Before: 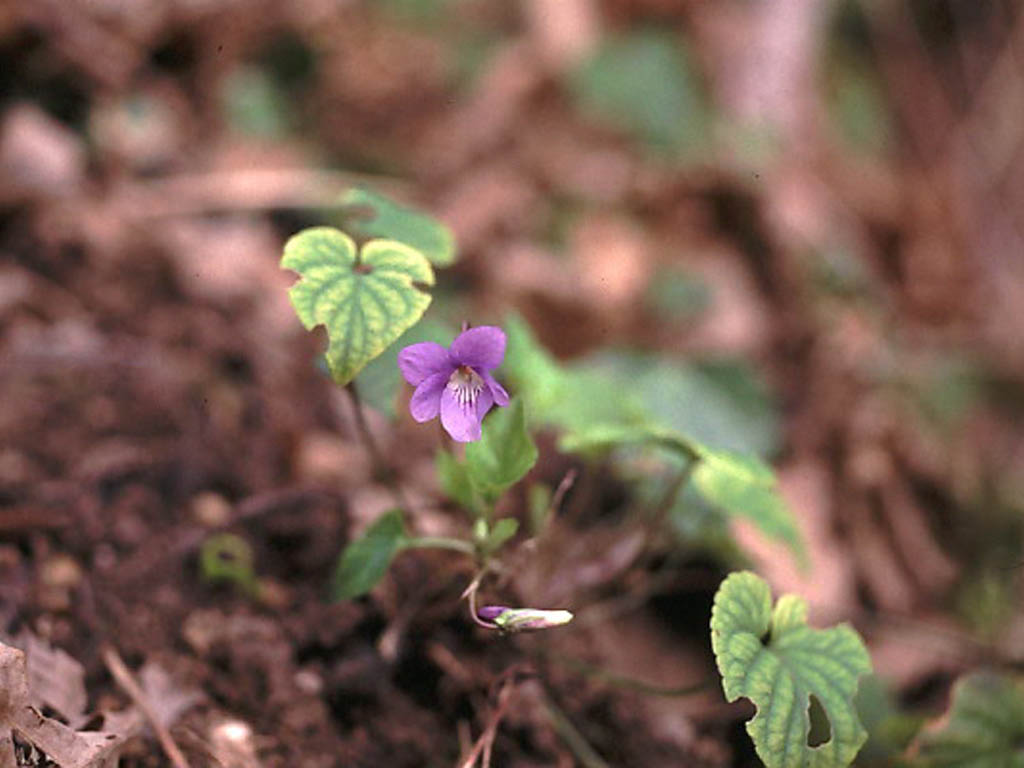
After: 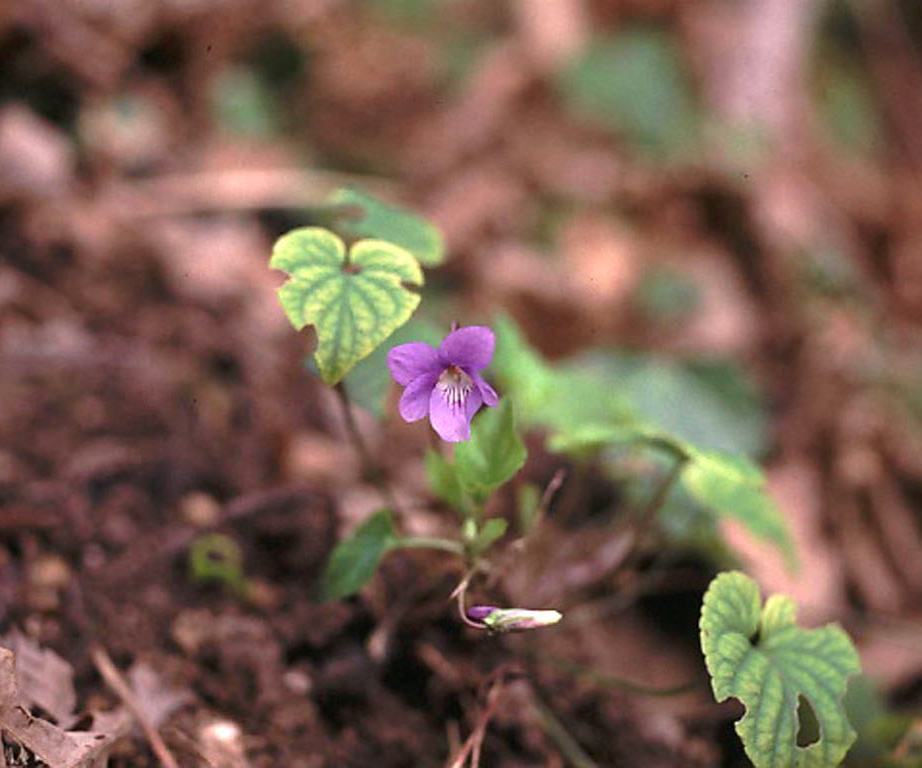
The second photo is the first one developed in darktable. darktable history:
contrast brightness saturation: contrast 0.04, saturation 0.07
crop and rotate: left 1.088%, right 8.807%
